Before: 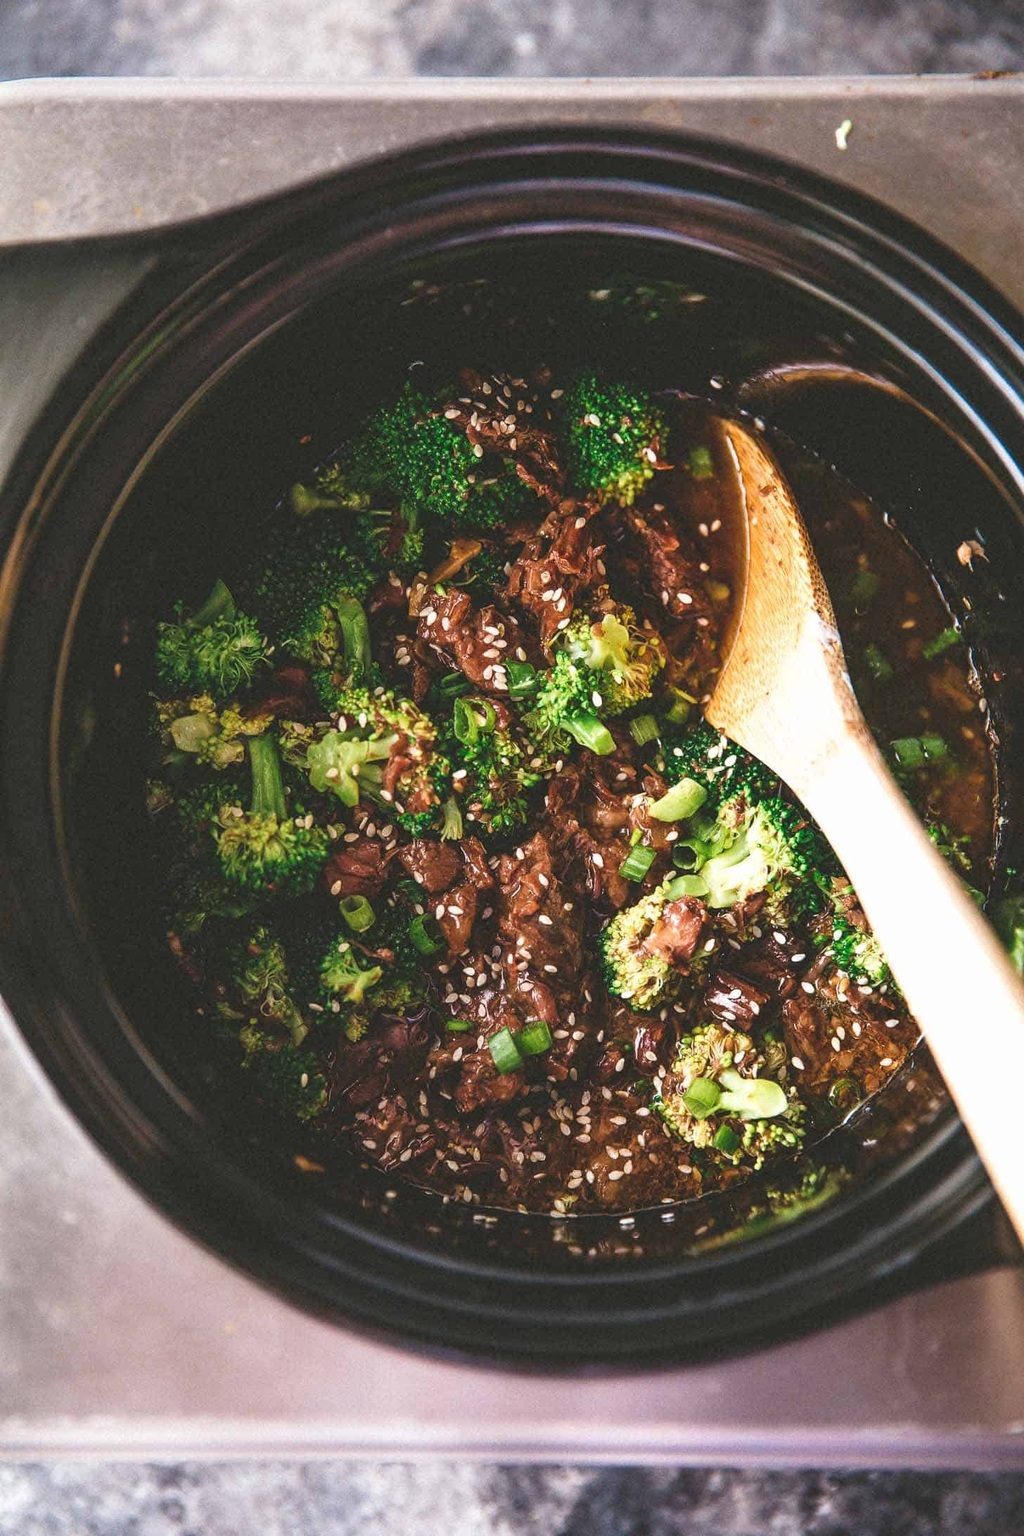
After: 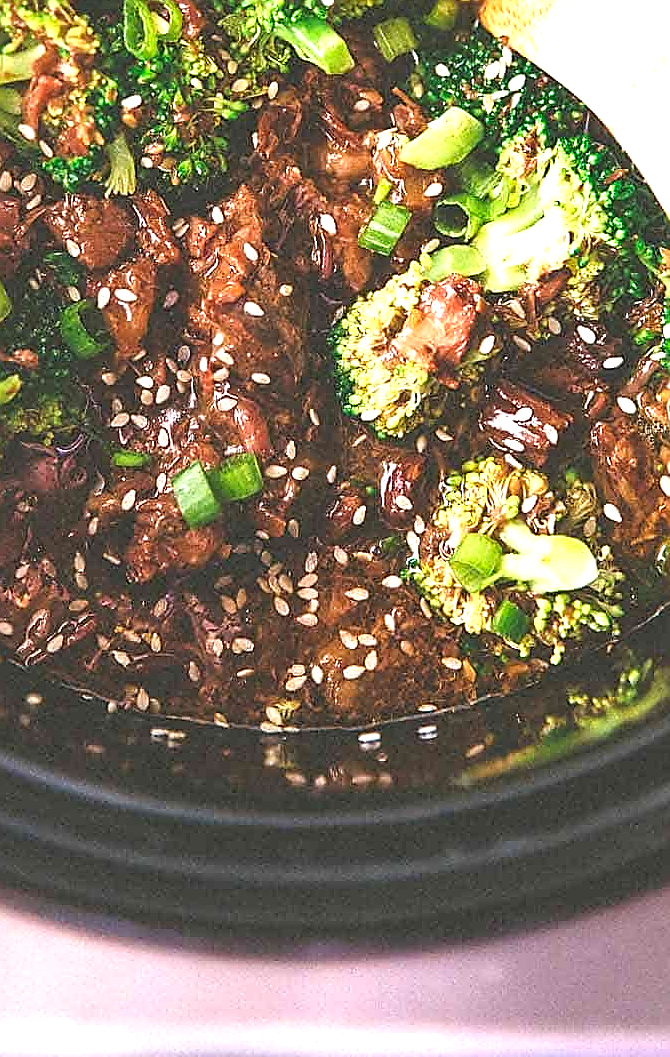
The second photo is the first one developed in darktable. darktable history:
contrast brightness saturation: contrast 0.035, brightness 0.062, saturation 0.121
crop: left 35.911%, top 45.742%, right 18.072%, bottom 5.847%
sharpen: radius 1.402, amount 1.262, threshold 0.627
exposure: exposure 0.606 EV, compensate highlight preservation false
